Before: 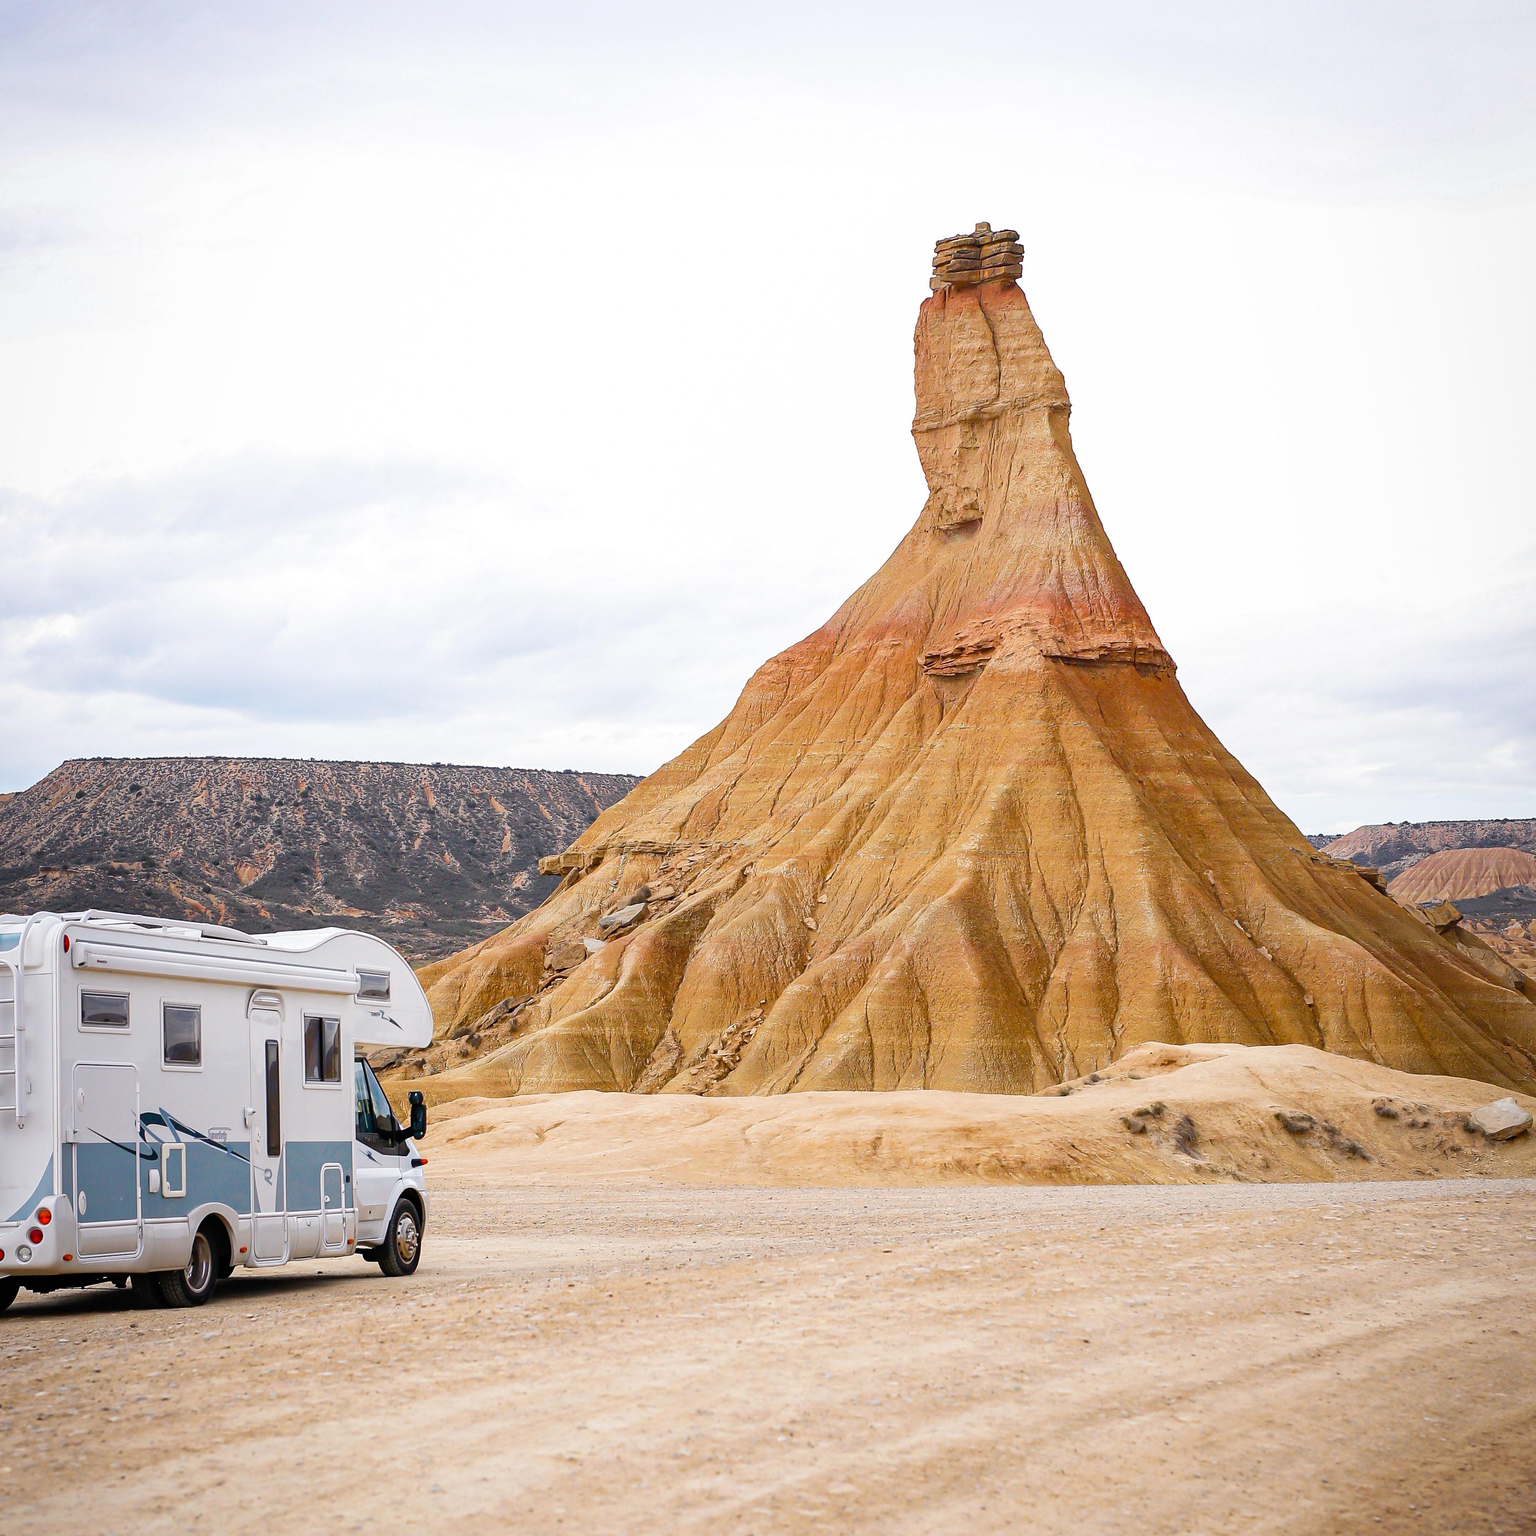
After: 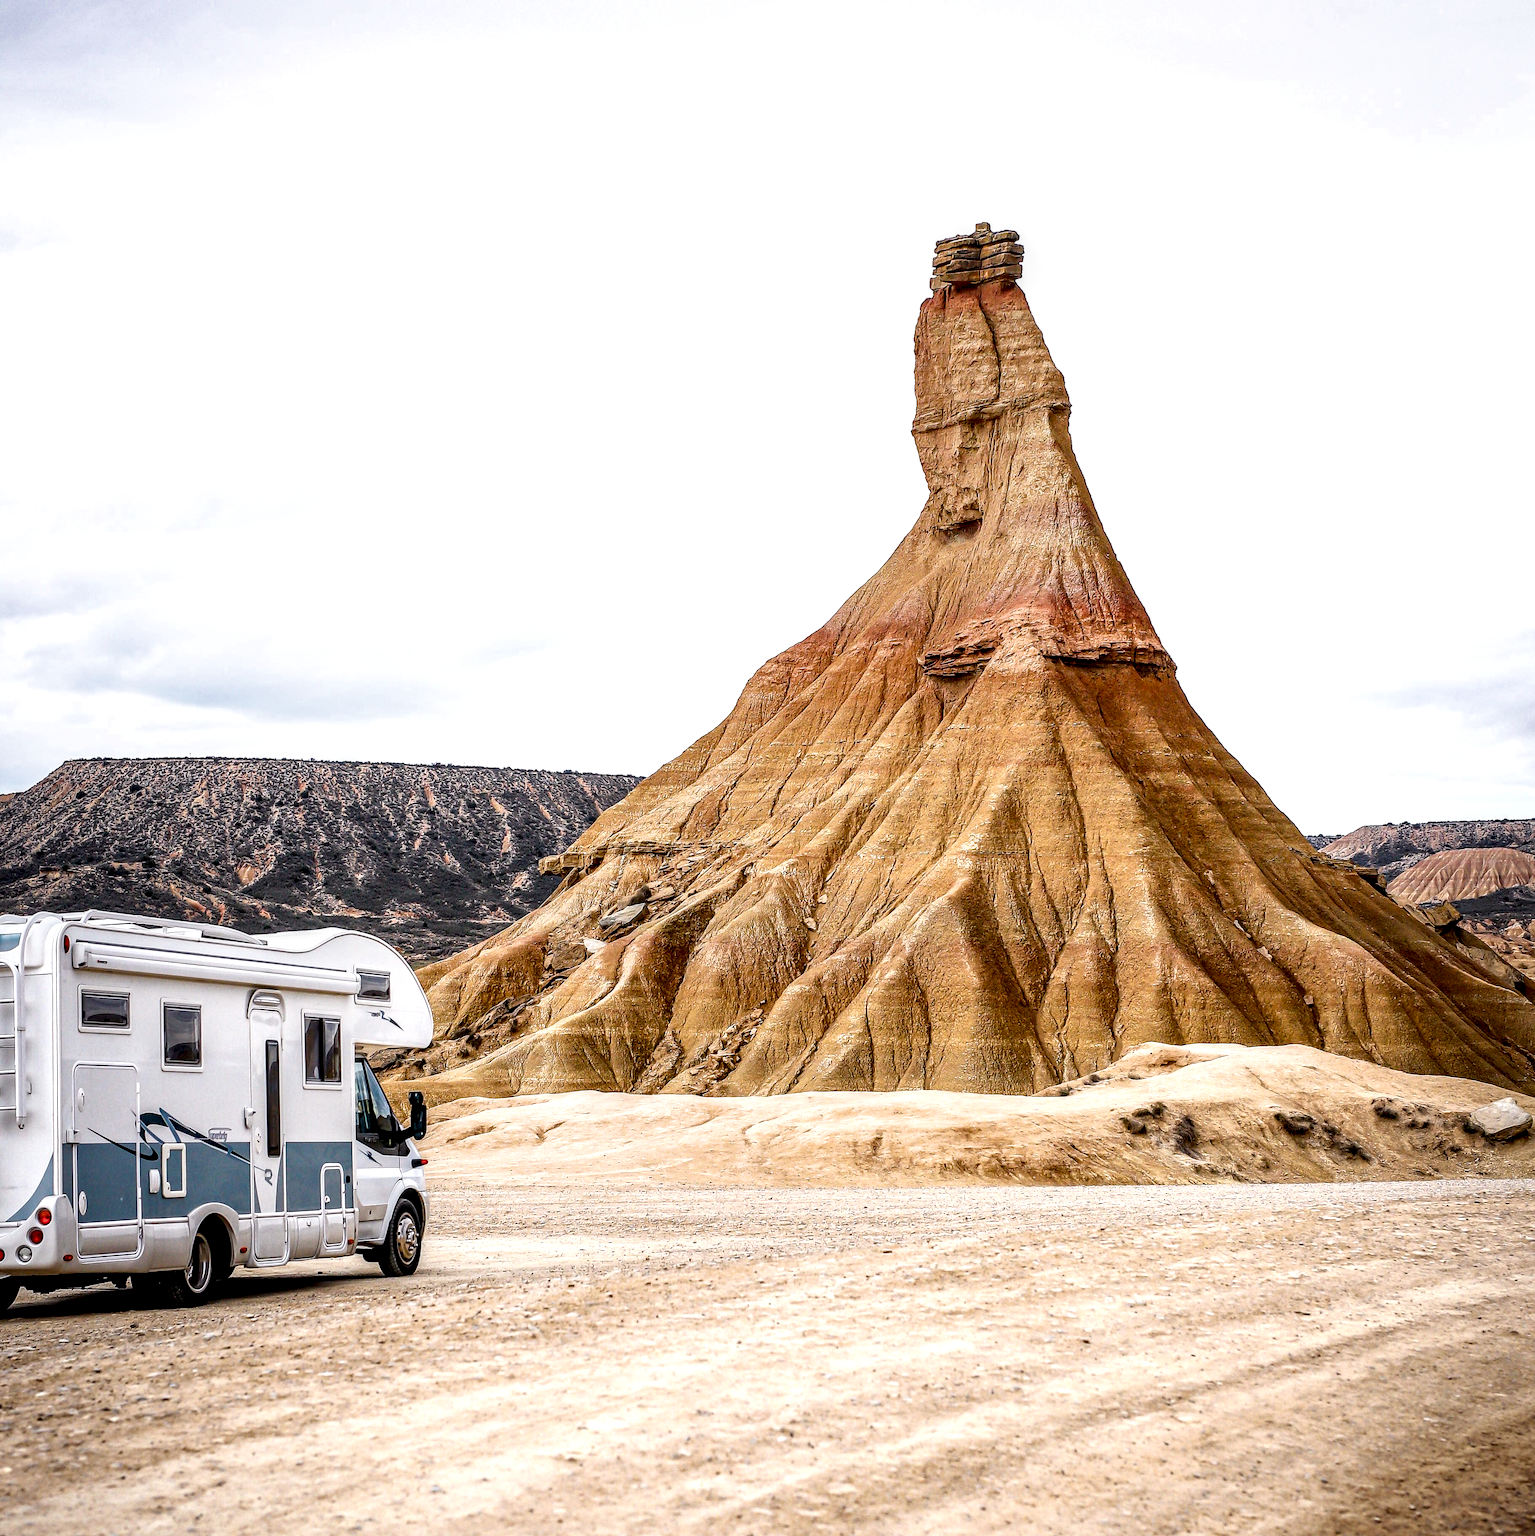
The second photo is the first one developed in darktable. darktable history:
filmic rgb: black relative exposure -9.08 EV, white relative exposure 2.32 EV, hardness 7.46
local contrast: highlights 18%, detail 185%
shadows and highlights: shadows 25.32, highlights -24.91, highlights color adjustment 41.42%
